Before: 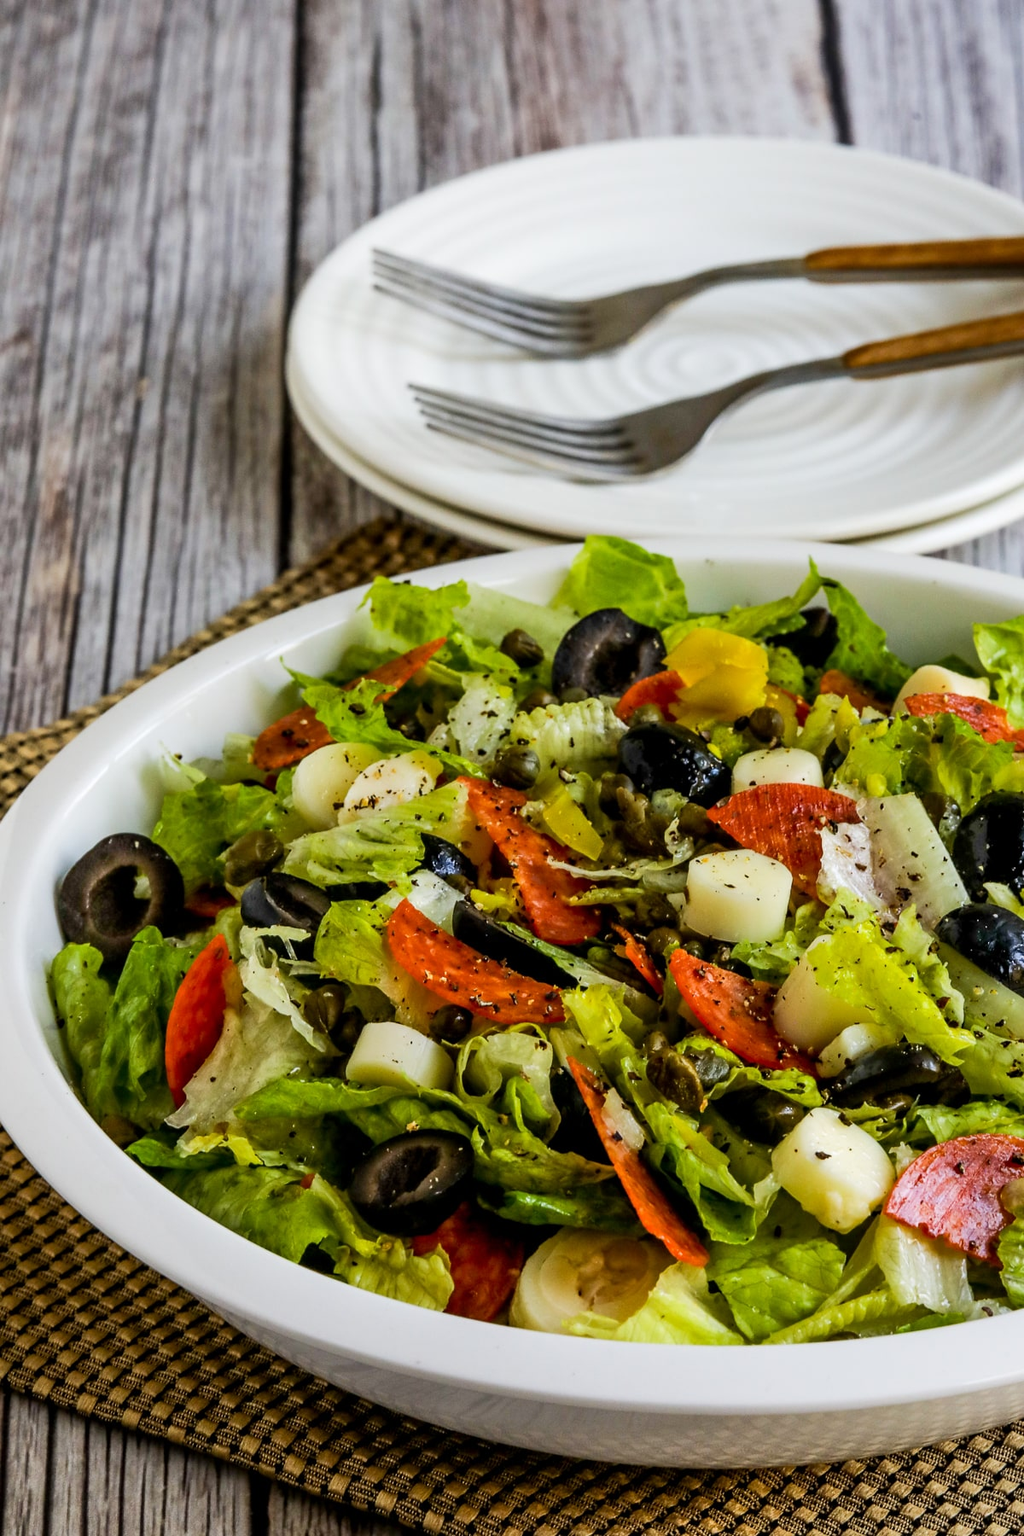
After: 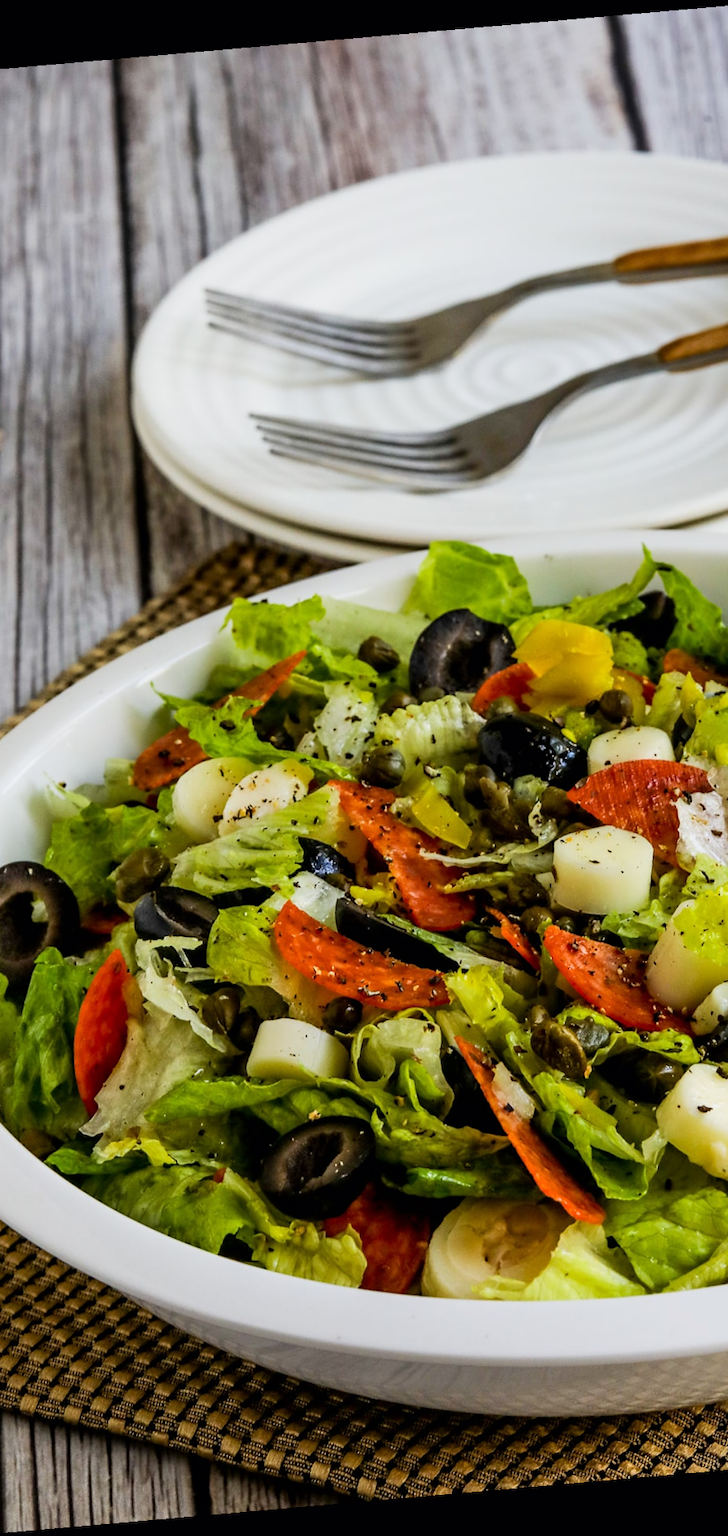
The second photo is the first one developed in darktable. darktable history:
filmic rgb: black relative exposure -16 EV, white relative exposure 2.93 EV, hardness 10.04, color science v6 (2022)
rotate and perspective: rotation -4.98°, automatic cropping off
crop: left 15.419%, right 17.914%
